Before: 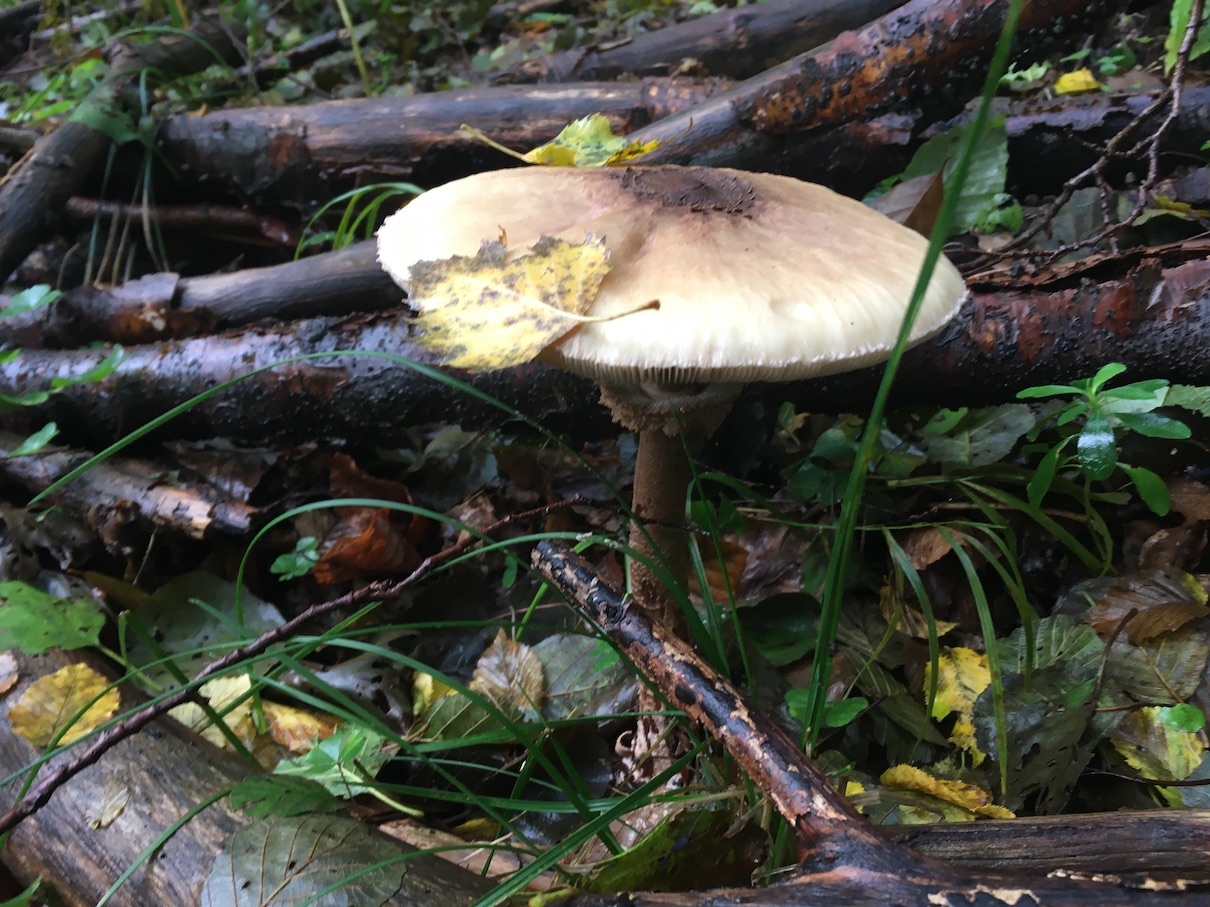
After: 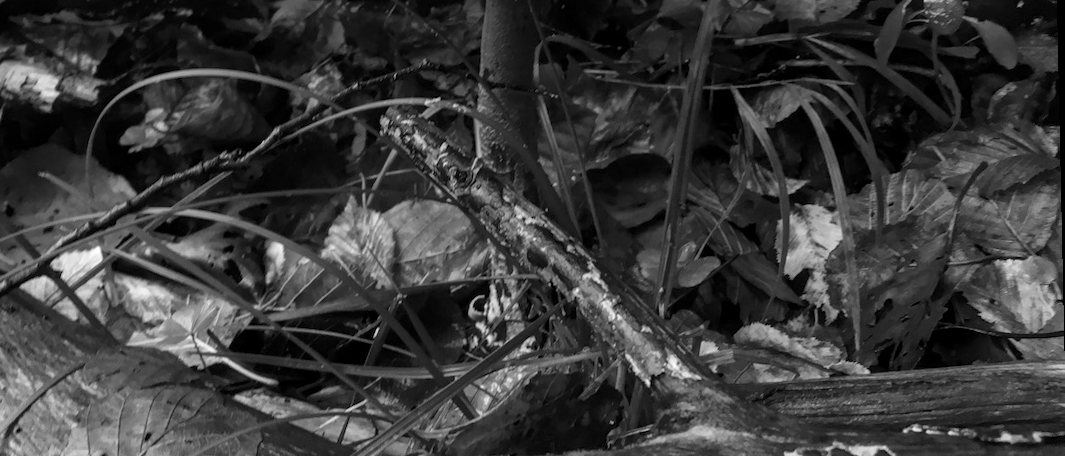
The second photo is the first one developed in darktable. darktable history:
rotate and perspective: rotation -1.24°, automatic cropping off
crop and rotate: left 13.306%, top 48.129%, bottom 2.928%
local contrast: on, module defaults
monochrome: on, module defaults
